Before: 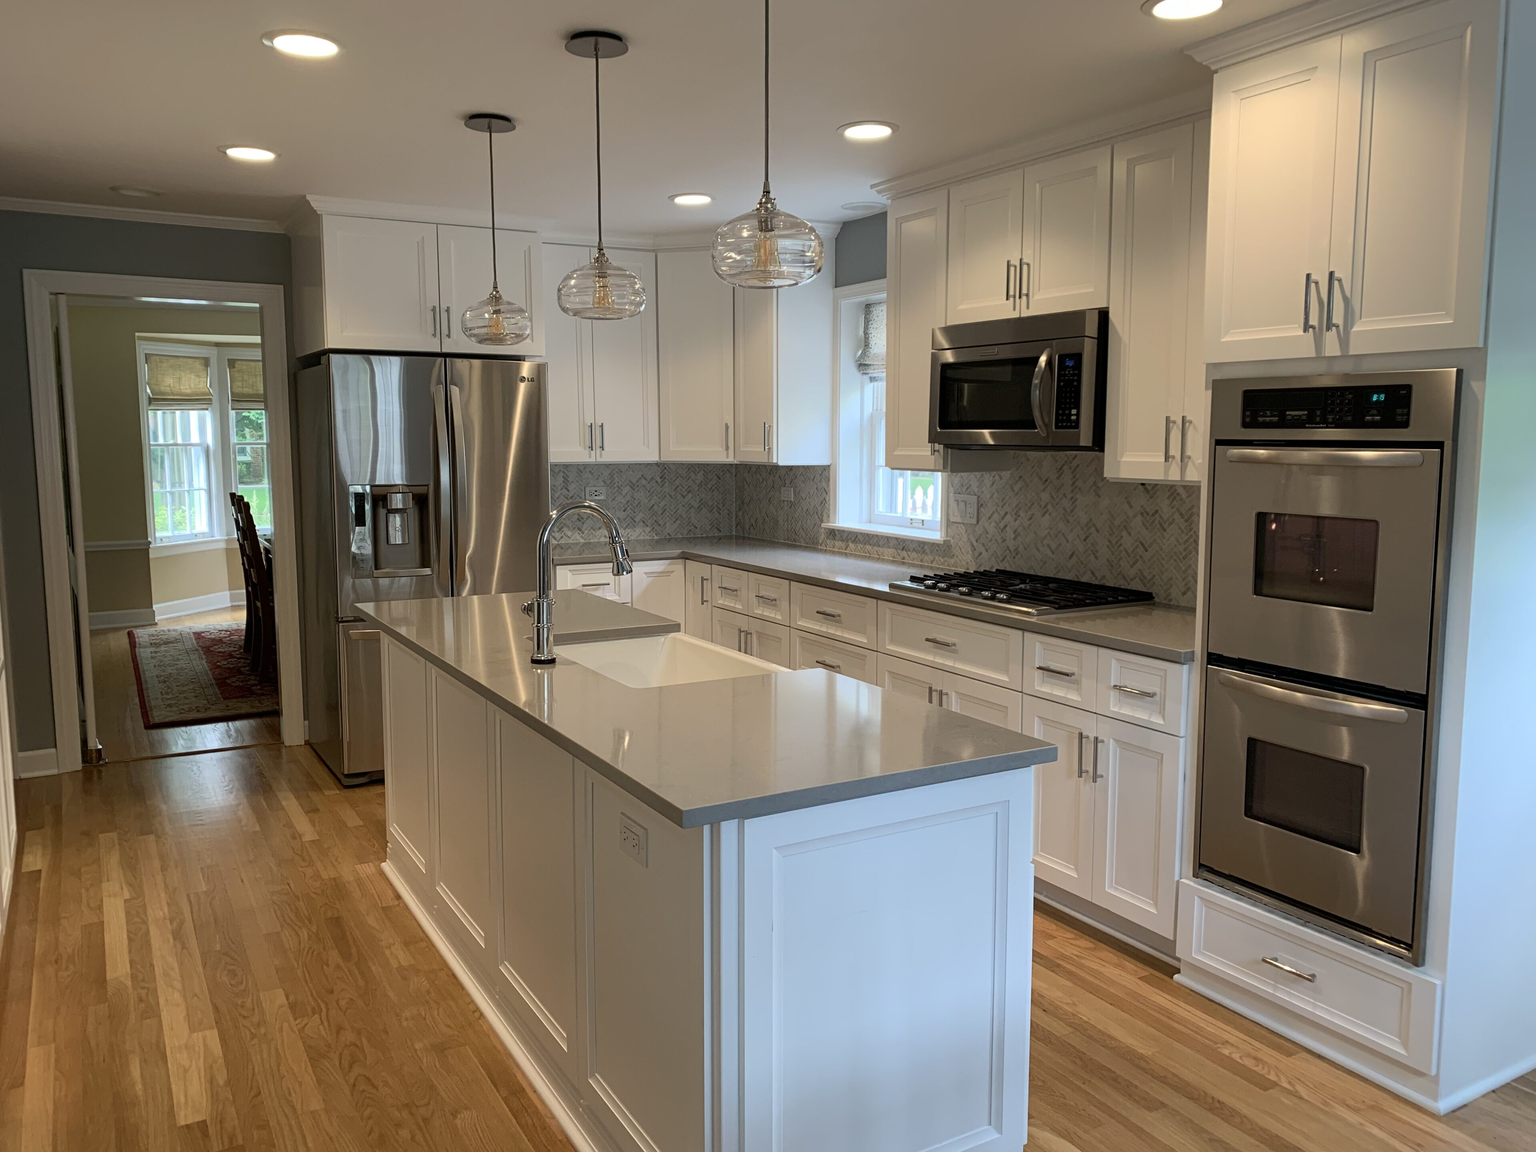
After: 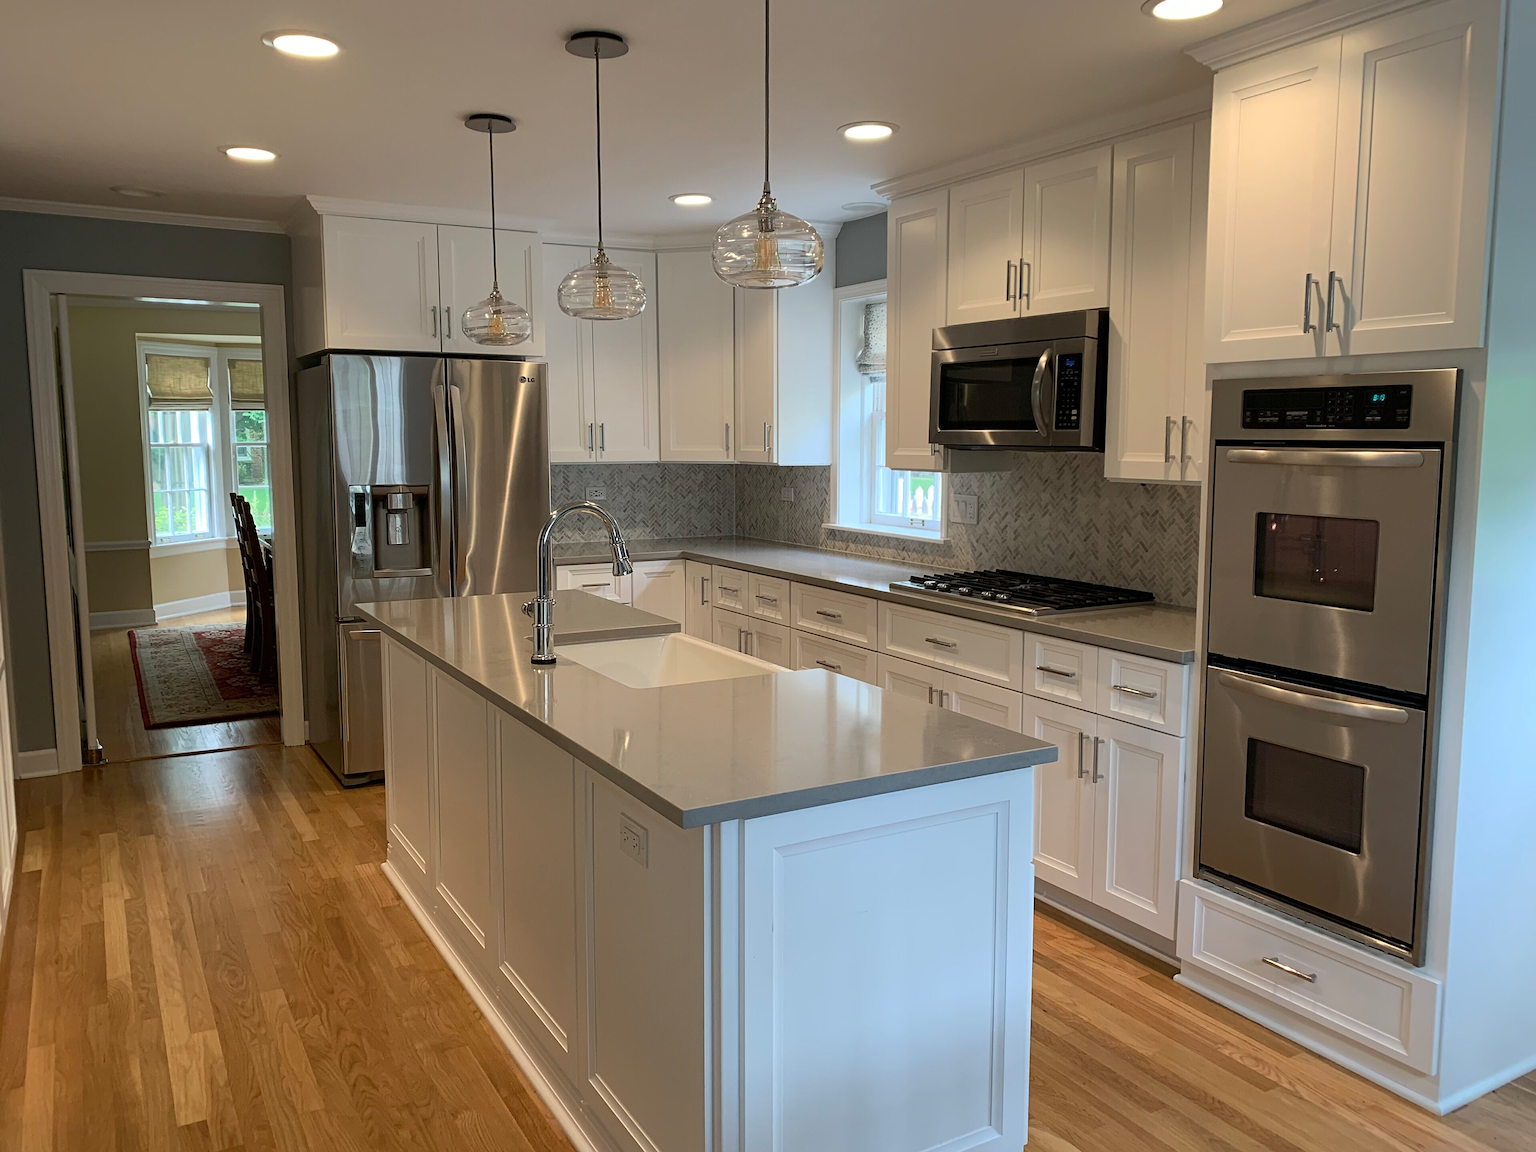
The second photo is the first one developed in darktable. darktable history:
sharpen: radius 1.835, amount 0.413, threshold 1.635
